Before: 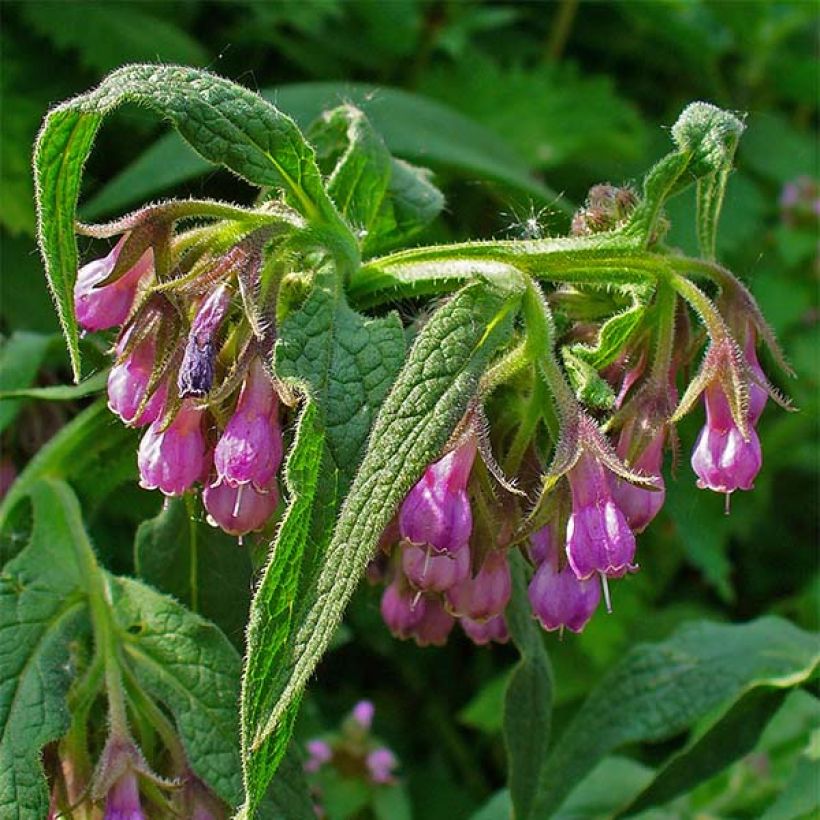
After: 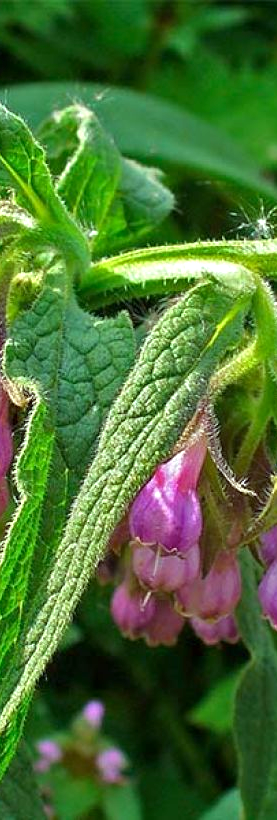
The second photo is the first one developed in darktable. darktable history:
exposure: black level correction 0.001, exposure 0.498 EV, compensate highlight preservation false
color correction: highlights a* -6.88, highlights b* 0.614
crop: left 32.995%, right 33.187%
